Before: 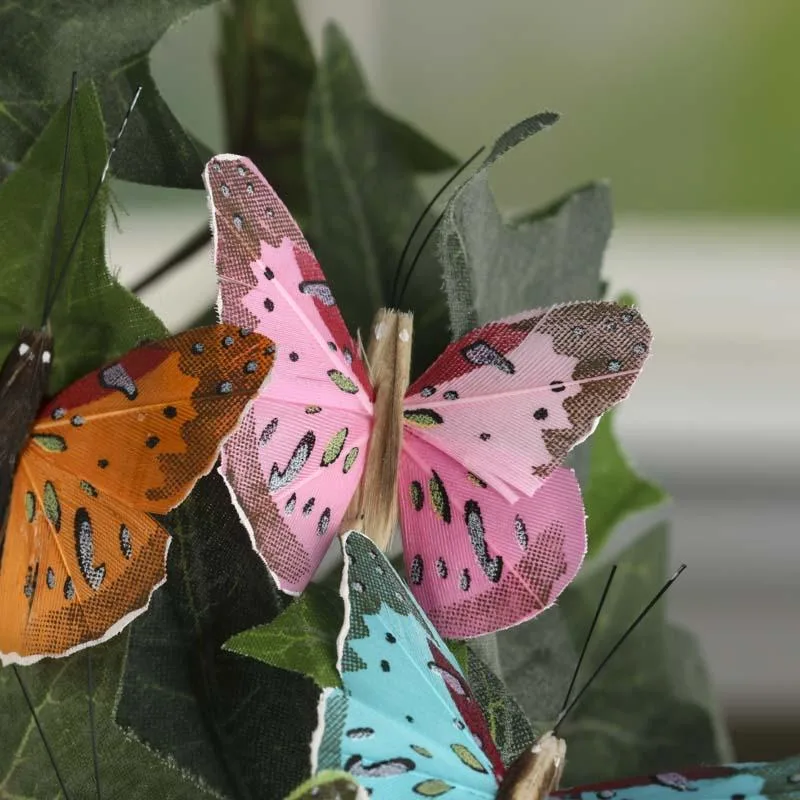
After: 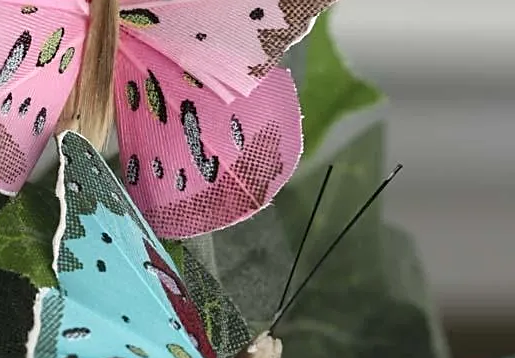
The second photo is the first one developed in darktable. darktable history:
exposure: exposure 0.02 EV, compensate highlight preservation false
crop and rotate: left 35.509%, top 50.238%, bottom 4.934%
sharpen: on, module defaults
